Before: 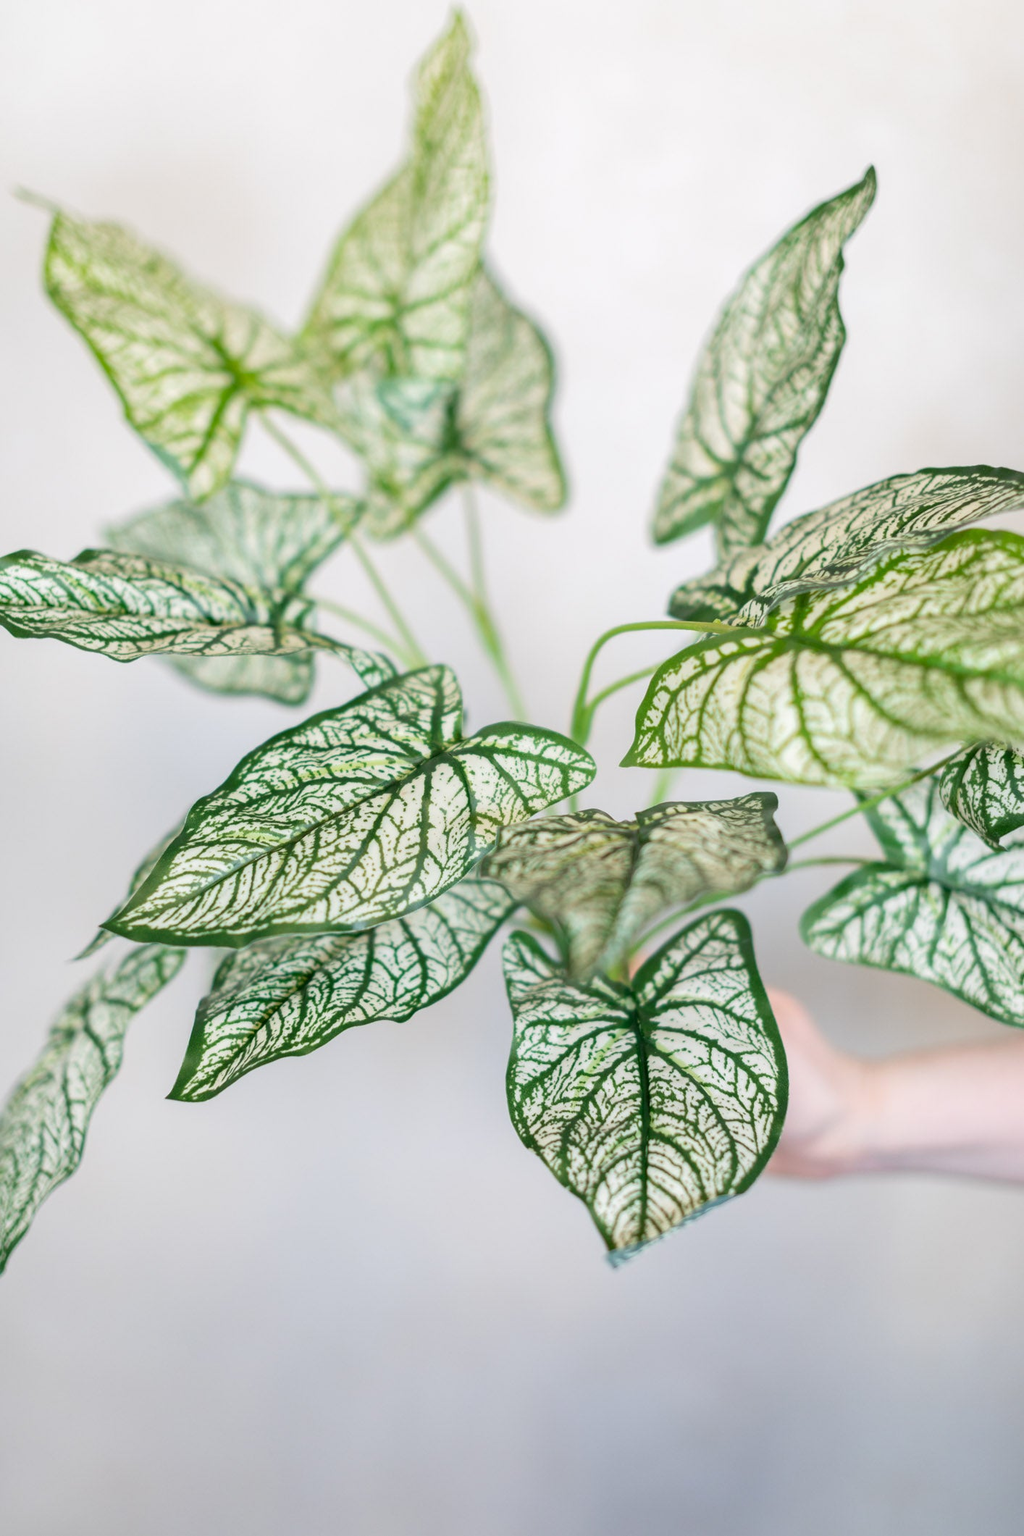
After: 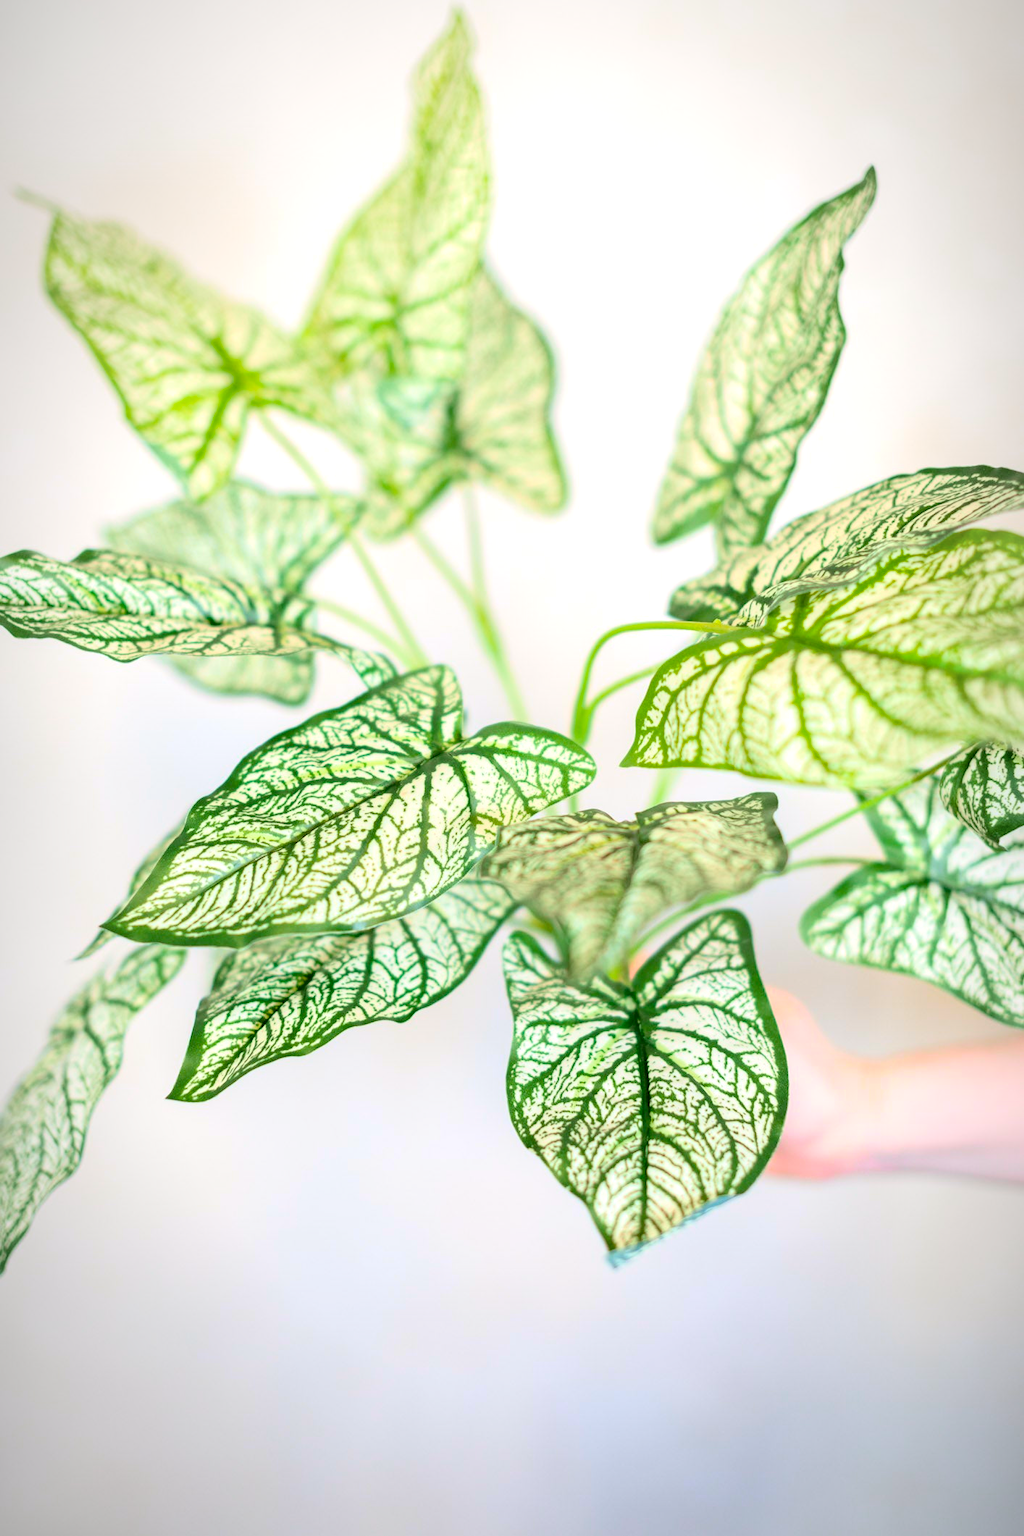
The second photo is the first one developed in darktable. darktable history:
color balance rgb: linear chroma grading › global chroma 33.4%
exposure: exposure 0.556 EV, compensate highlight preservation false
vignetting: fall-off radius 70%, automatic ratio true
color balance: contrast -0.5%
tone curve: curves: ch0 [(0, 0.021) (0.049, 0.044) (0.152, 0.14) (0.328, 0.377) (0.473, 0.543) (0.641, 0.705) (0.868, 0.887) (1, 0.969)]; ch1 [(0, 0) (0.322, 0.328) (0.43, 0.425) (0.474, 0.466) (0.502, 0.503) (0.522, 0.526) (0.564, 0.591) (0.602, 0.632) (0.677, 0.701) (0.859, 0.885) (1, 1)]; ch2 [(0, 0) (0.33, 0.301) (0.447, 0.44) (0.487, 0.496) (0.502, 0.516) (0.535, 0.554) (0.565, 0.598) (0.618, 0.629) (1, 1)], color space Lab, independent channels, preserve colors none
